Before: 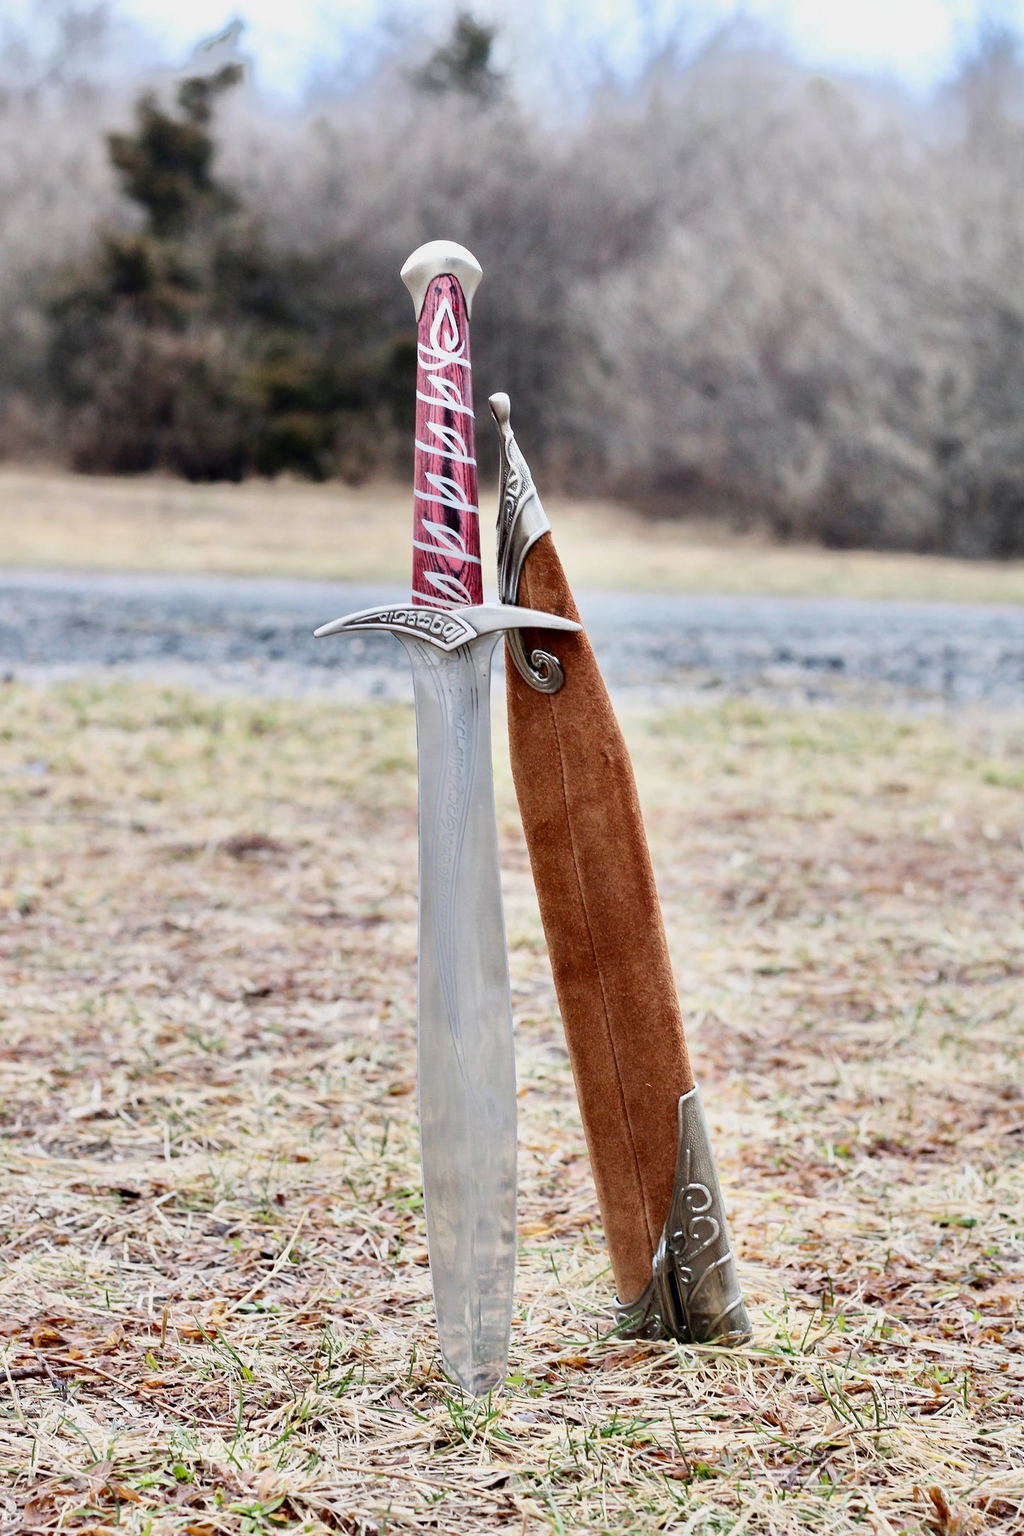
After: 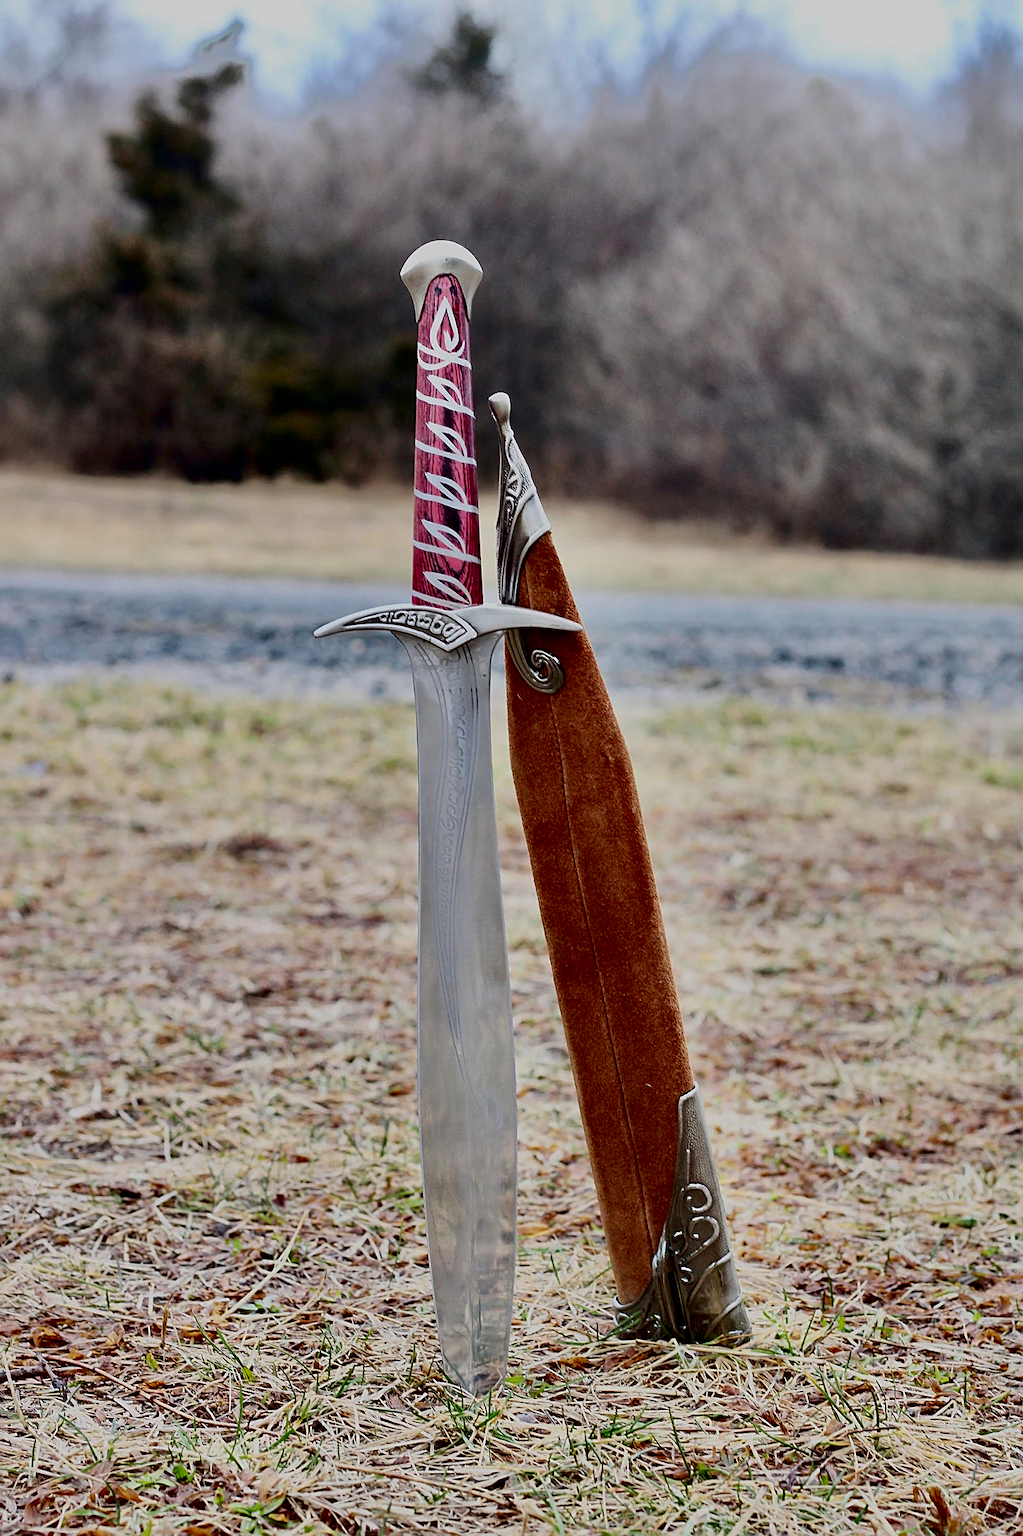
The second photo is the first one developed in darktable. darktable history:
filmic rgb: black relative exposure -14.92 EV, white relative exposure 3 EV, target black luminance 0%, hardness 9.31, latitude 98.74%, contrast 0.913, shadows ↔ highlights balance 0.688%, color science v5 (2021), contrast in shadows safe, contrast in highlights safe
exposure: black level correction 0.001, compensate exposure bias true, compensate highlight preservation false
contrast brightness saturation: contrast 0.102, brightness -0.273, saturation 0.136
sharpen: on, module defaults
